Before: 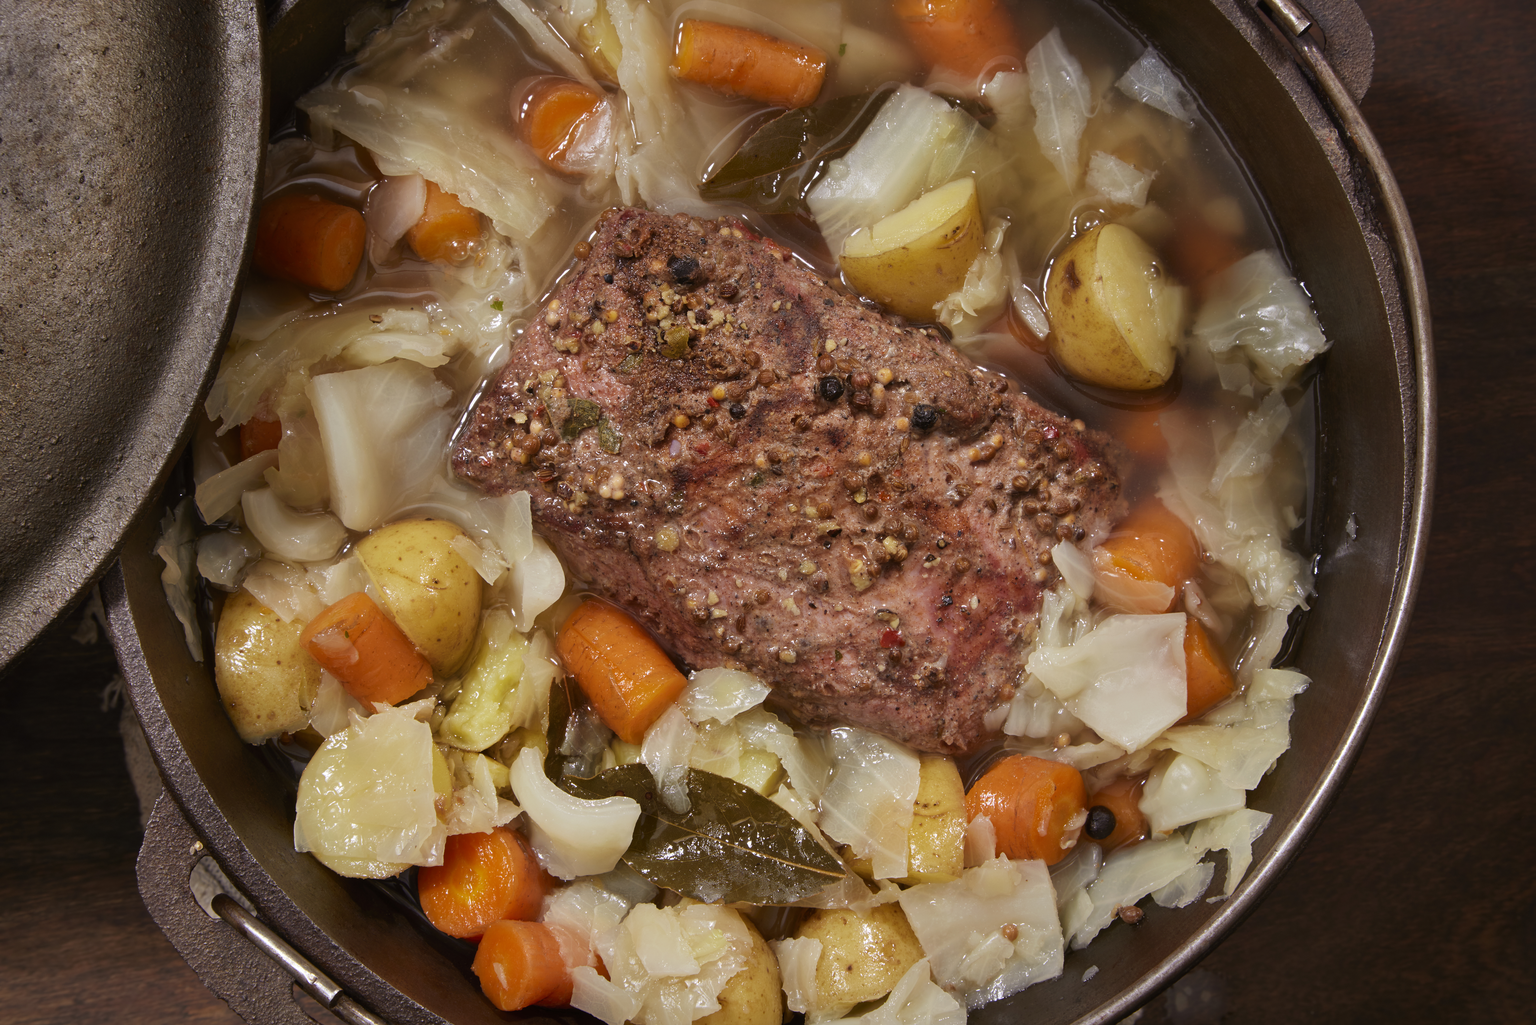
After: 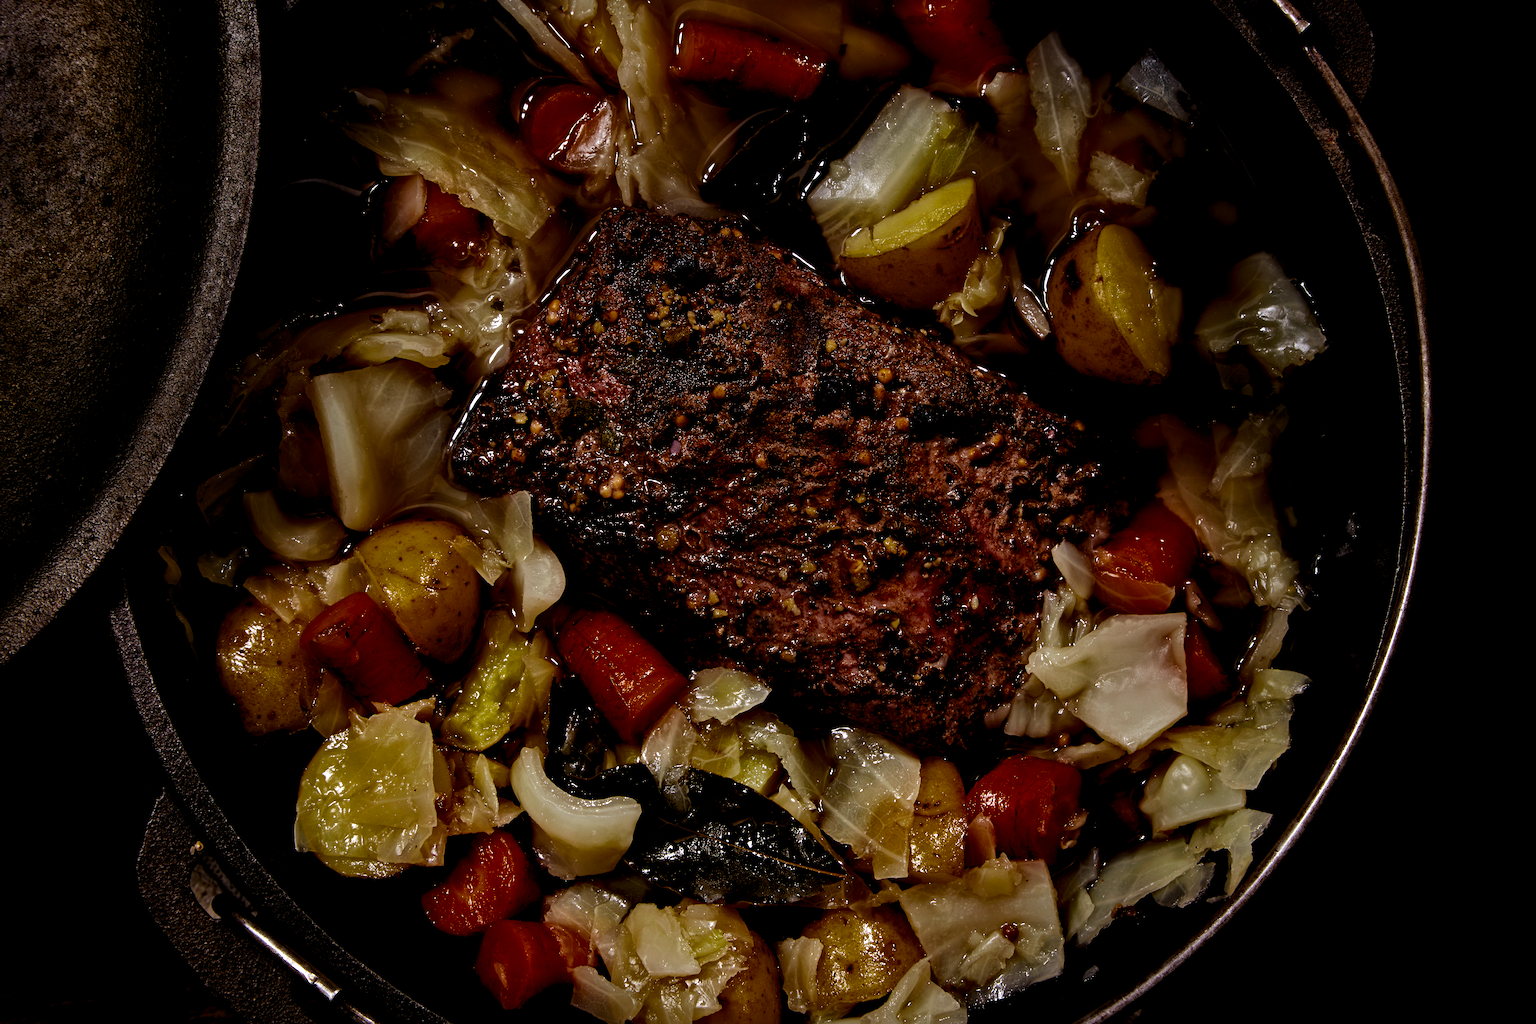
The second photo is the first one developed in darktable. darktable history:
contrast brightness saturation: contrast 0.086, brightness -0.576, saturation 0.174
color balance rgb: power › luminance -3.771%, power › hue 141.13°, global offset › luminance 0.68%, shadows fall-off 102.047%, perceptual saturation grading › global saturation 19.638%, perceptual brilliance grading › global brilliance 1.553%, perceptual brilliance grading › highlights -3.856%, mask middle-gray fulcrum 22.086%, saturation formula JzAzBz (2021)
sharpen: radius 2.873, amount 0.883, threshold 47.051
haze removal: strength 0.095, compatibility mode true, adaptive false
levels: levels [0.062, 0.494, 0.925]
local contrast: mode bilateral grid, contrast 25, coarseness 60, detail 151%, midtone range 0.2
